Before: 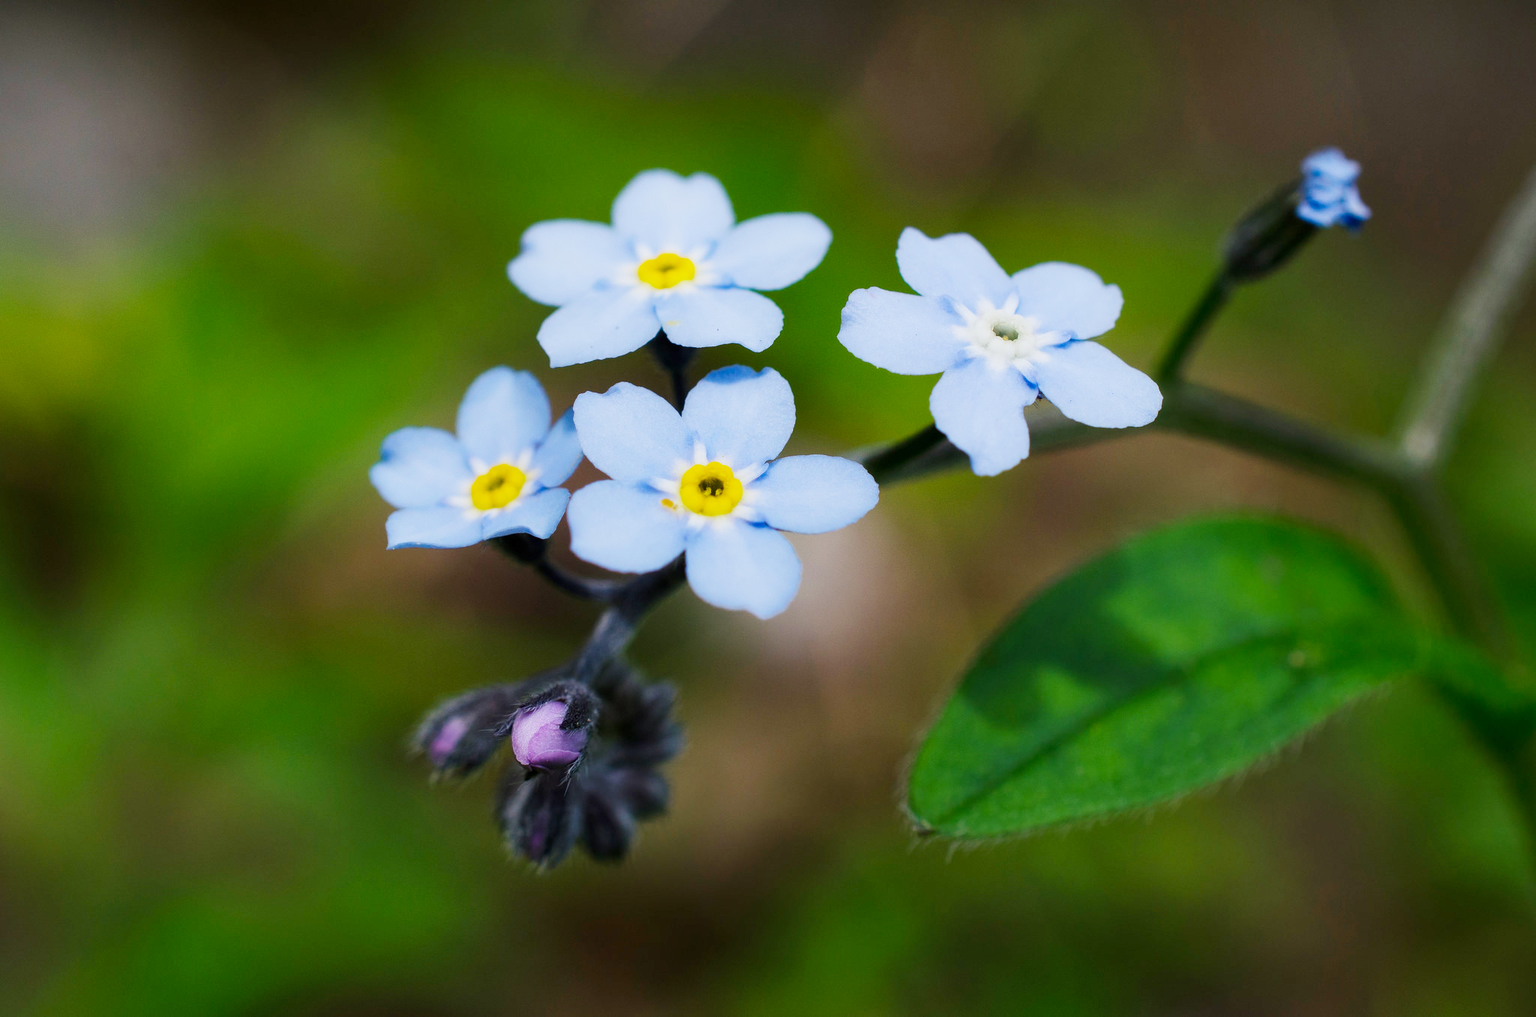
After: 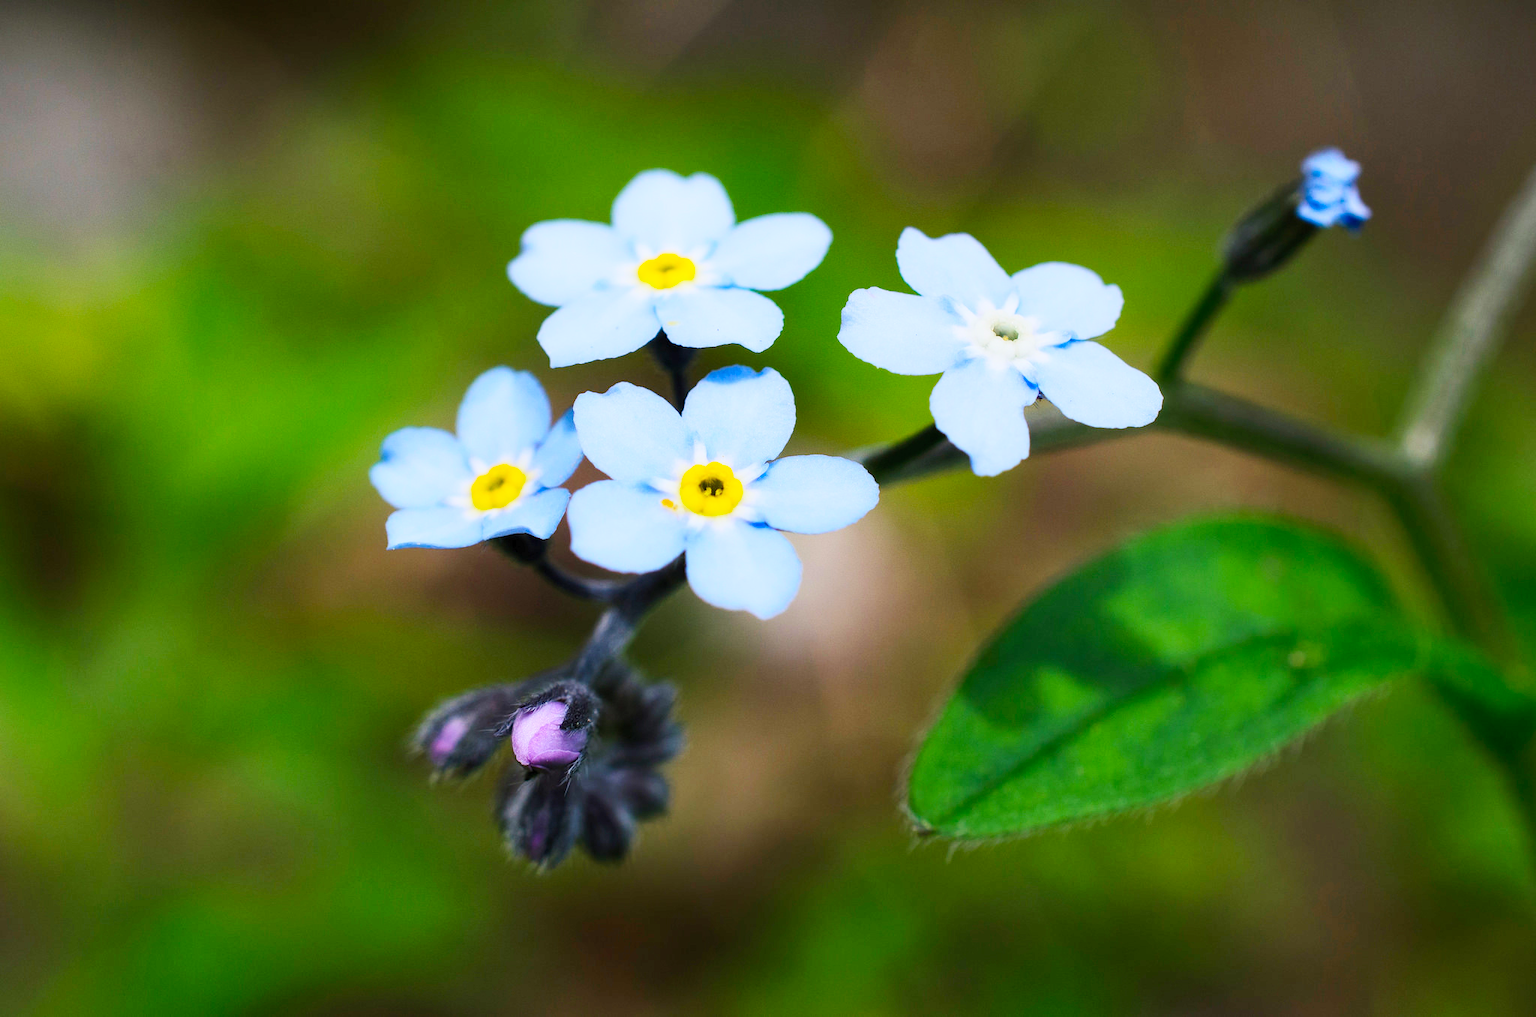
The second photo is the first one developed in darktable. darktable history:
contrast brightness saturation: contrast 0.201, brightness 0.162, saturation 0.223
